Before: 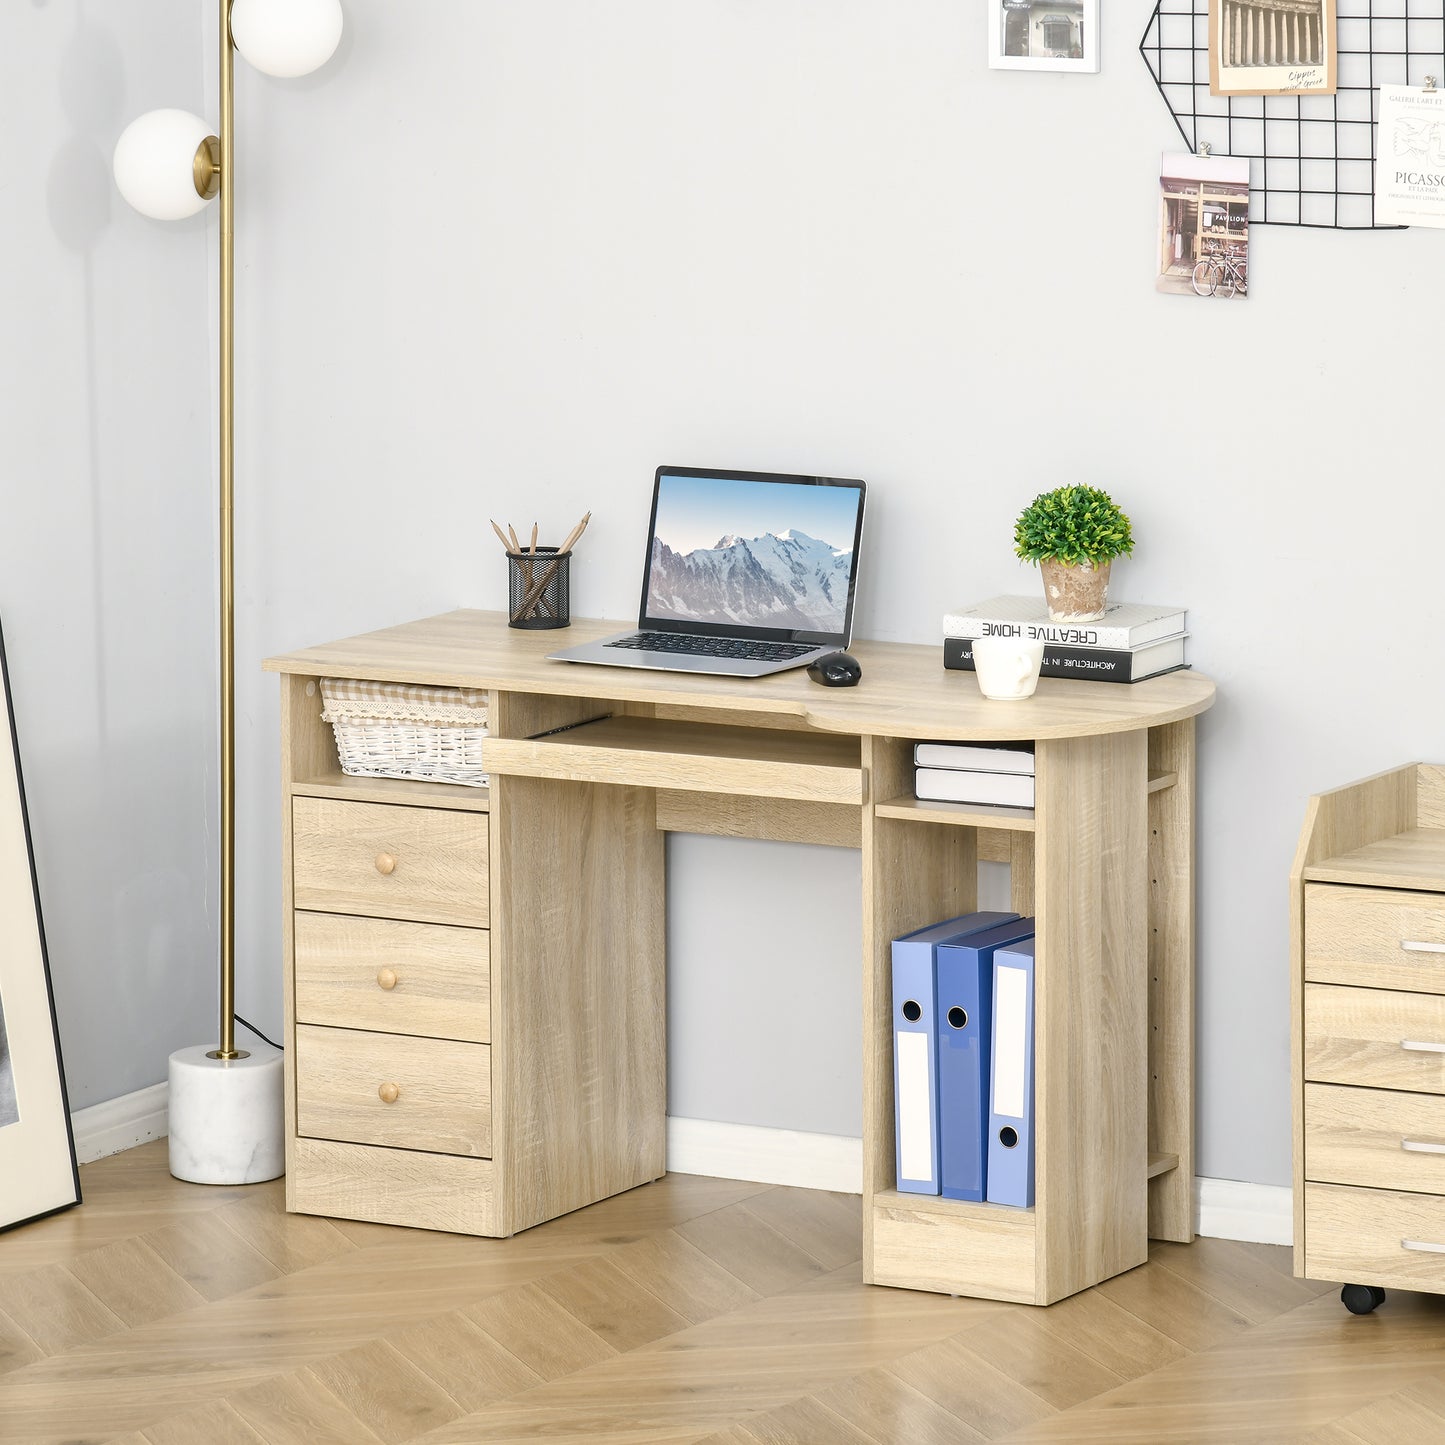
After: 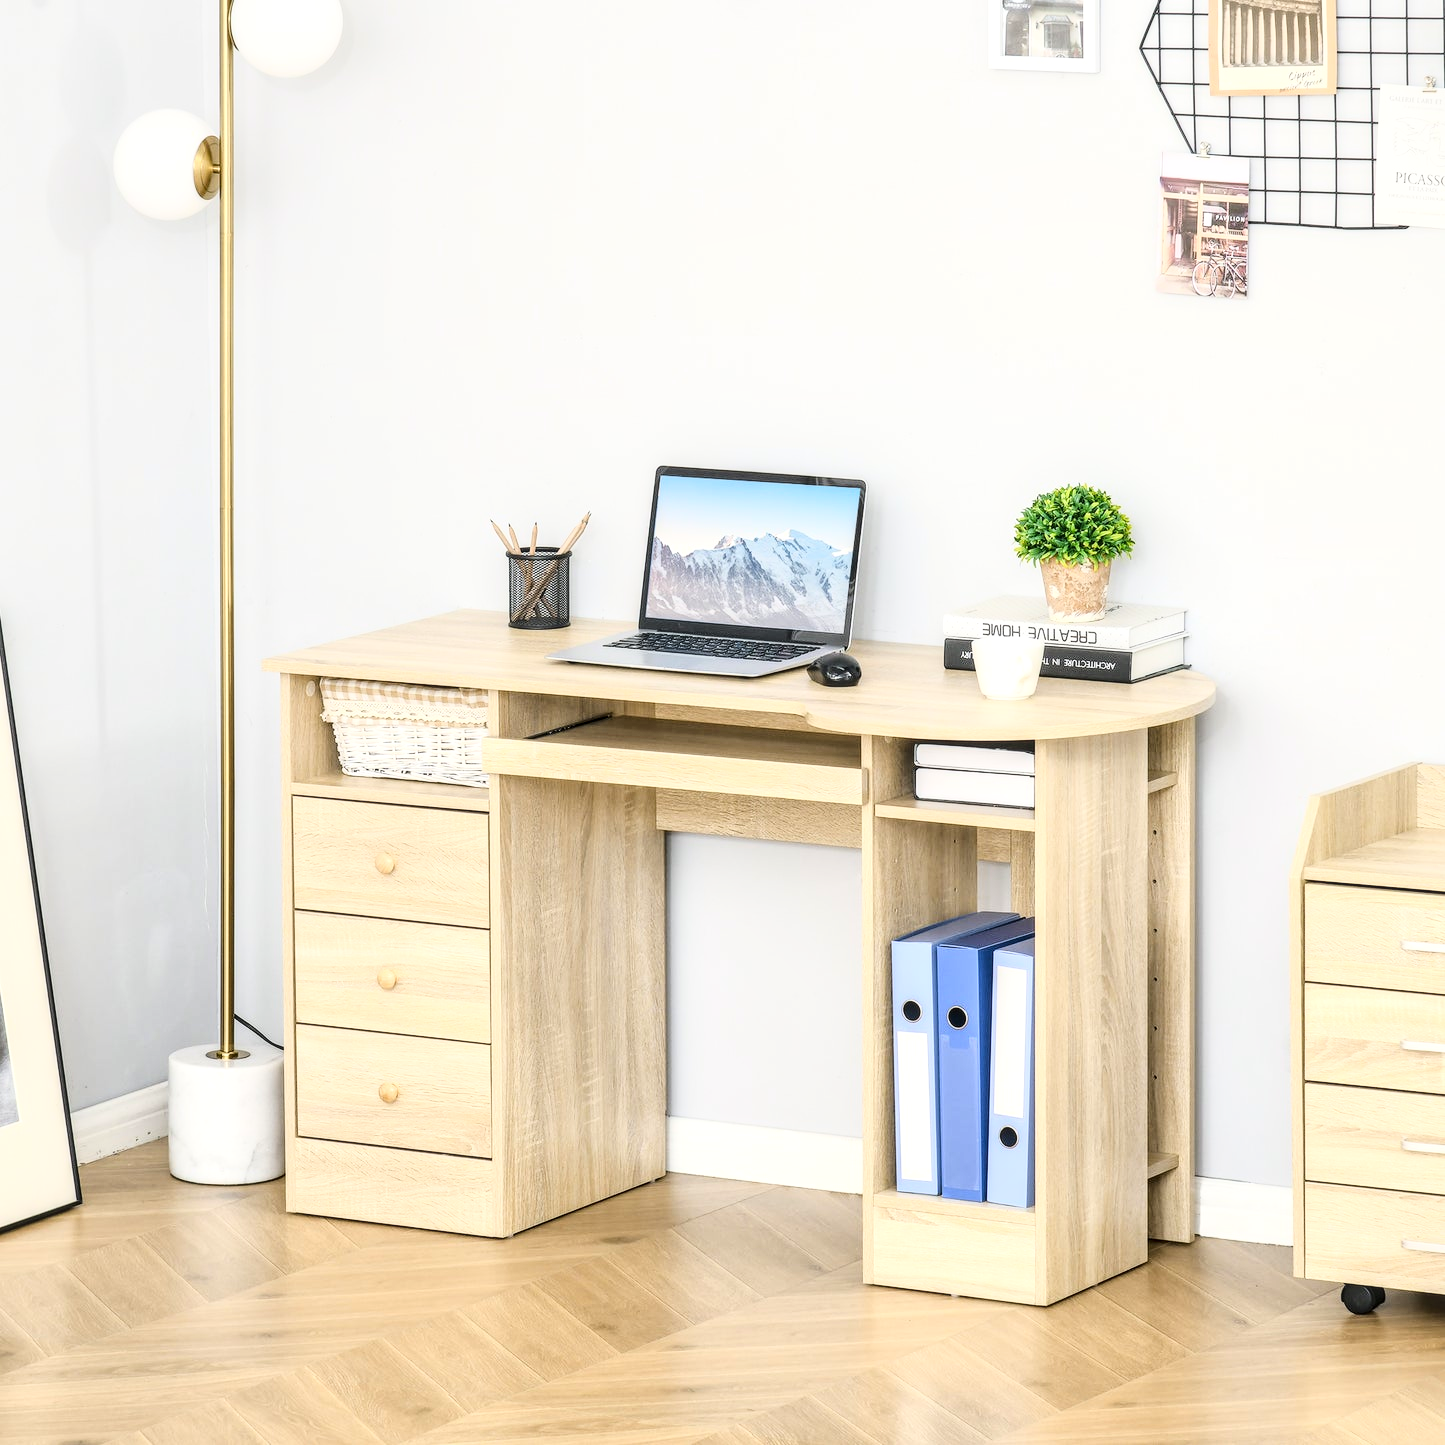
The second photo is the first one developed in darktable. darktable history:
base curve: curves: ch0 [(0, 0) (0.028, 0.03) (0.121, 0.232) (0.46, 0.748) (0.859, 0.968) (1, 1)]
tone equalizer: on, module defaults
local contrast: detail 130%
